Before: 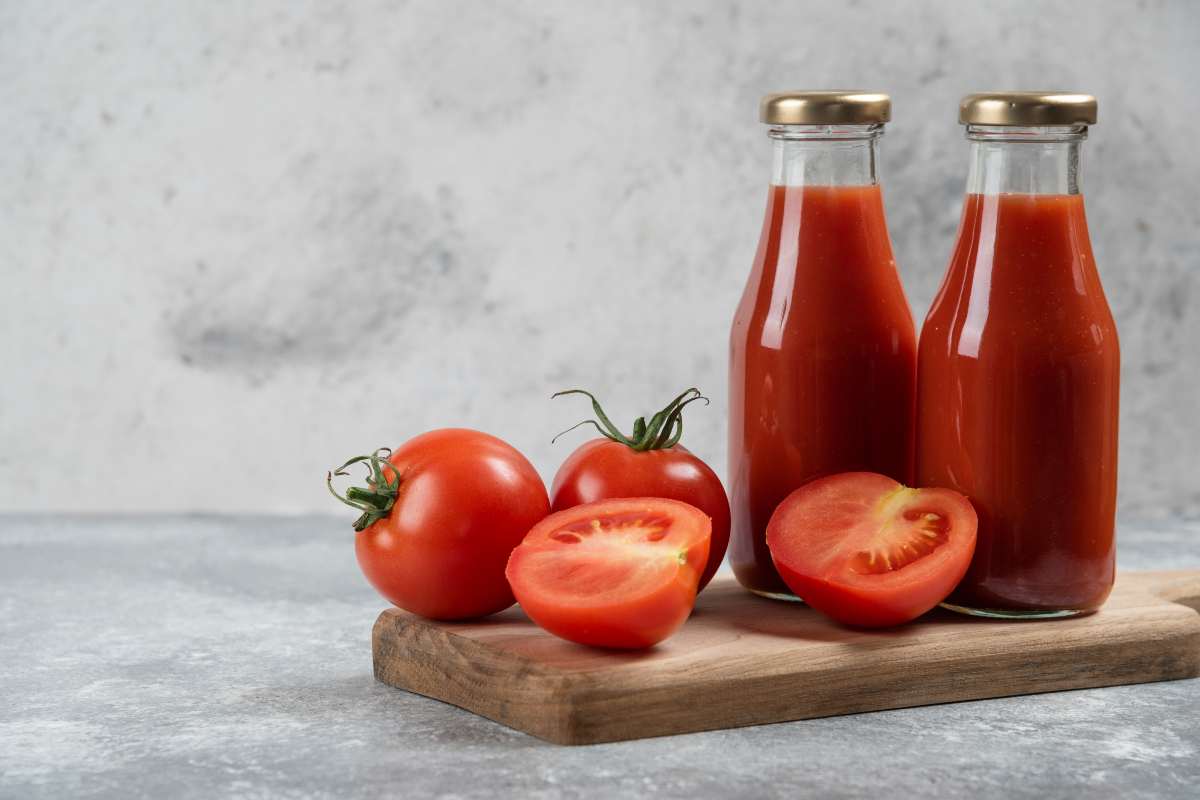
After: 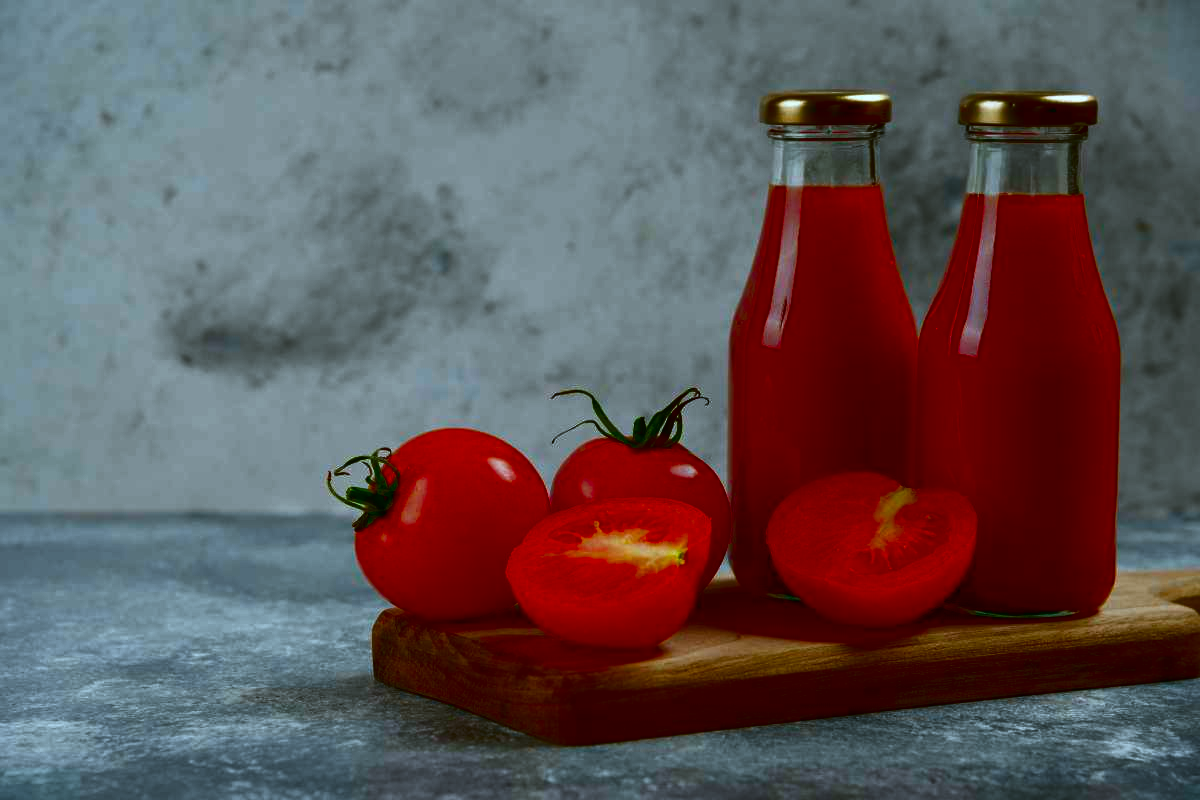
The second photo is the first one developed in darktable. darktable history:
contrast brightness saturation: brightness -1, saturation 1
vibrance: vibrance 0%
color correction: highlights a* -1.43, highlights b* 10.12, shadows a* 0.395, shadows b* 19.35
color calibration: illuminant custom, x 0.368, y 0.373, temperature 4330.32 K
